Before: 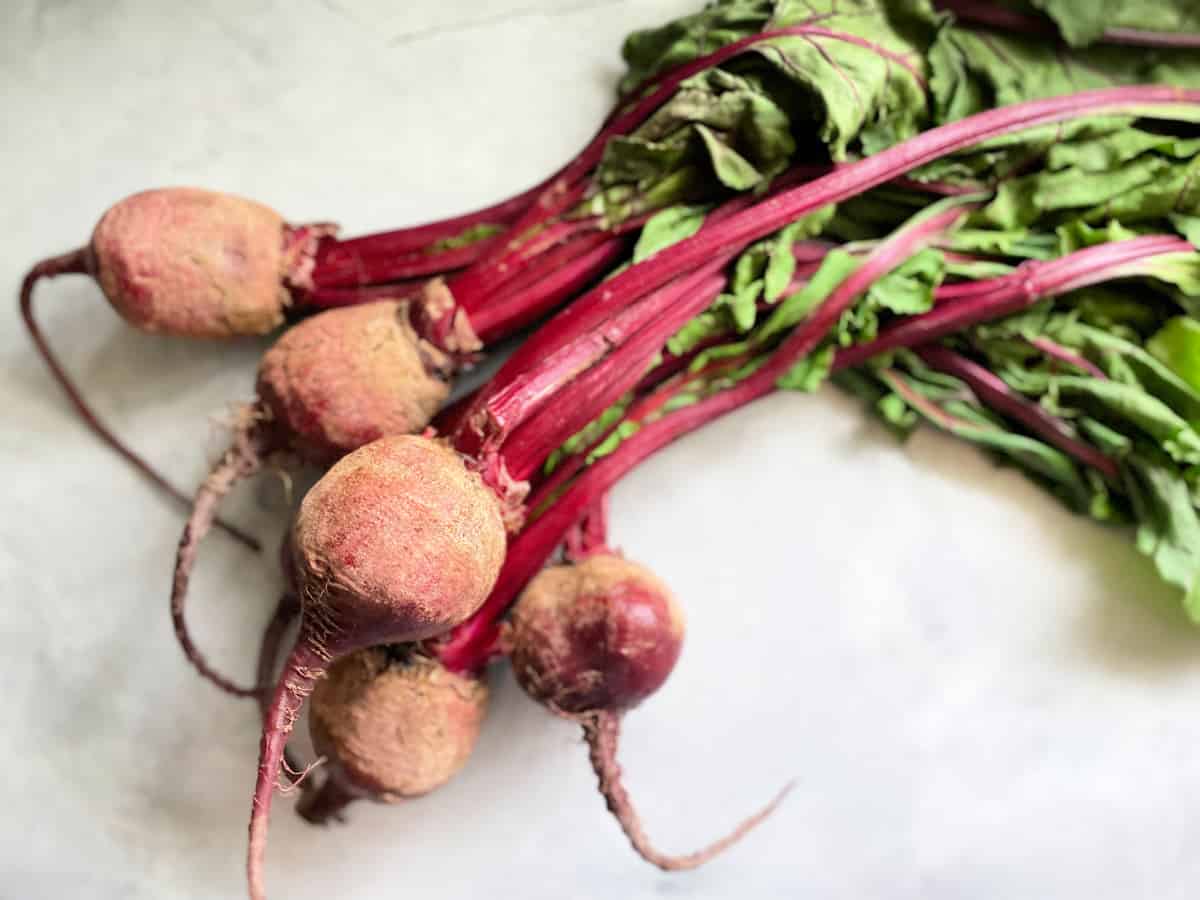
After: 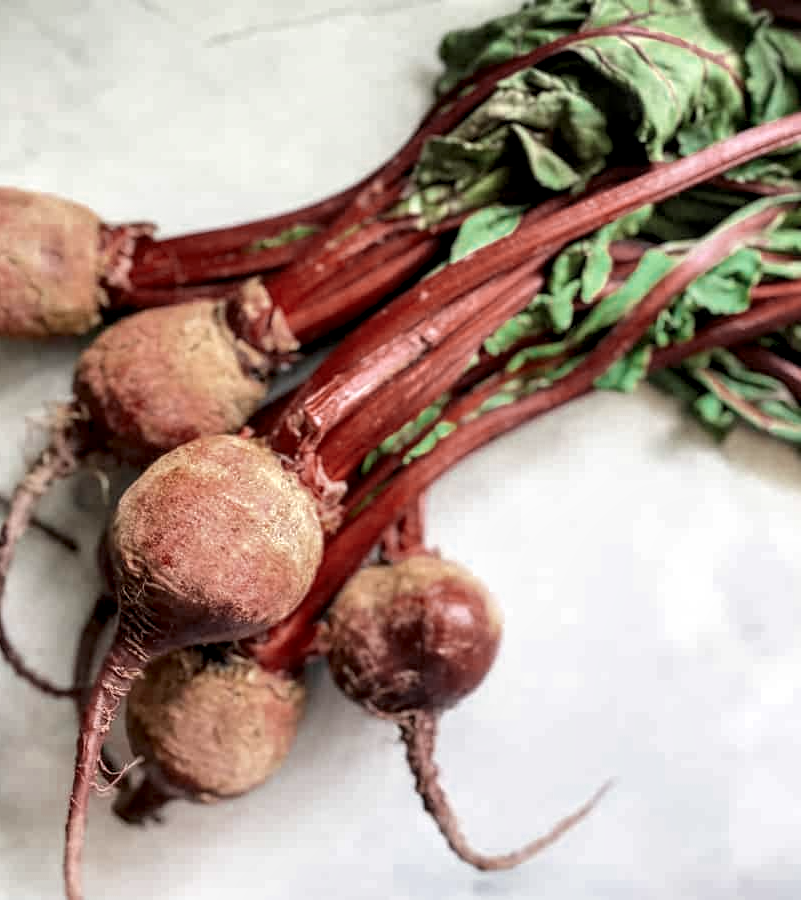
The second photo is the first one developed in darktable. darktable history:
local contrast: detail 150%
color zones: curves: ch0 [(0, 0.5) (0.125, 0.4) (0.25, 0.5) (0.375, 0.4) (0.5, 0.4) (0.625, 0.35) (0.75, 0.35) (0.875, 0.5)]; ch1 [(0, 0.35) (0.125, 0.45) (0.25, 0.35) (0.375, 0.35) (0.5, 0.35) (0.625, 0.35) (0.75, 0.45) (0.875, 0.35)]; ch2 [(0, 0.6) (0.125, 0.5) (0.25, 0.5) (0.375, 0.6) (0.5, 0.6) (0.625, 0.5) (0.75, 0.5) (0.875, 0.5)]
crop and rotate: left 15.289%, right 17.896%
